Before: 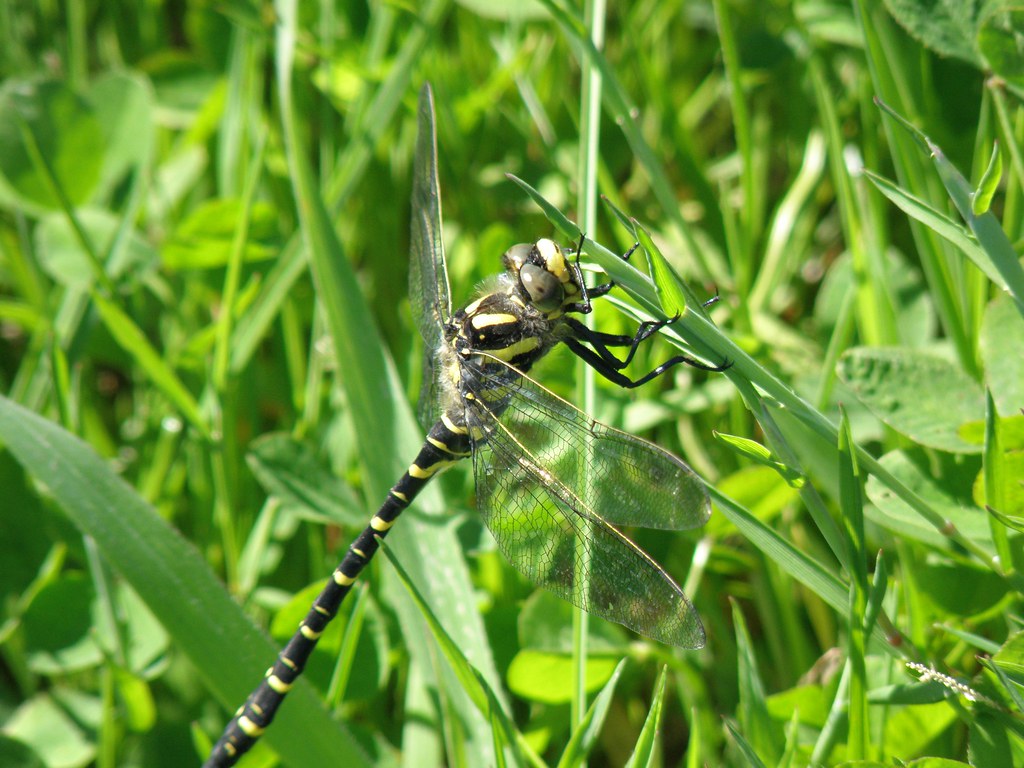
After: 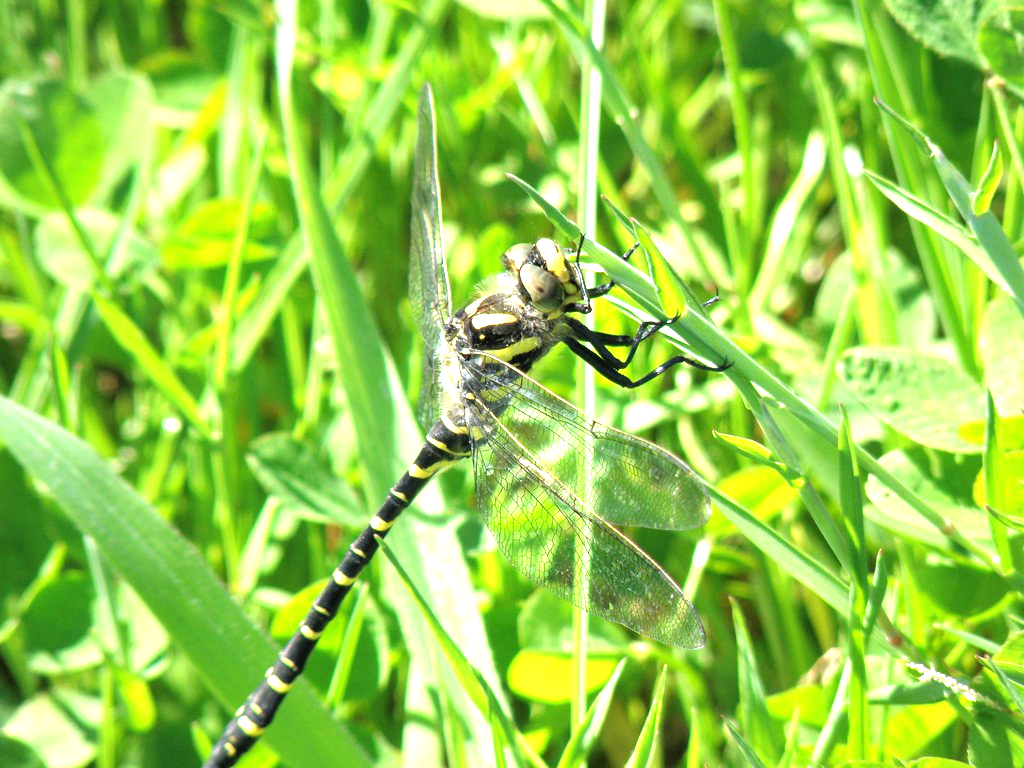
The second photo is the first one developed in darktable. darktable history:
exposure: black level correction 0, exposure 1.2 EV, compensate exposure bias true, compensate highlight preservation false
rgb curve: curves: ch0 [(0, 0) (0.136, 0.078) (0.262, 0.245) (0.414, 0.42) (1, 1)], compensate middle gray true, preserve colors basic power
